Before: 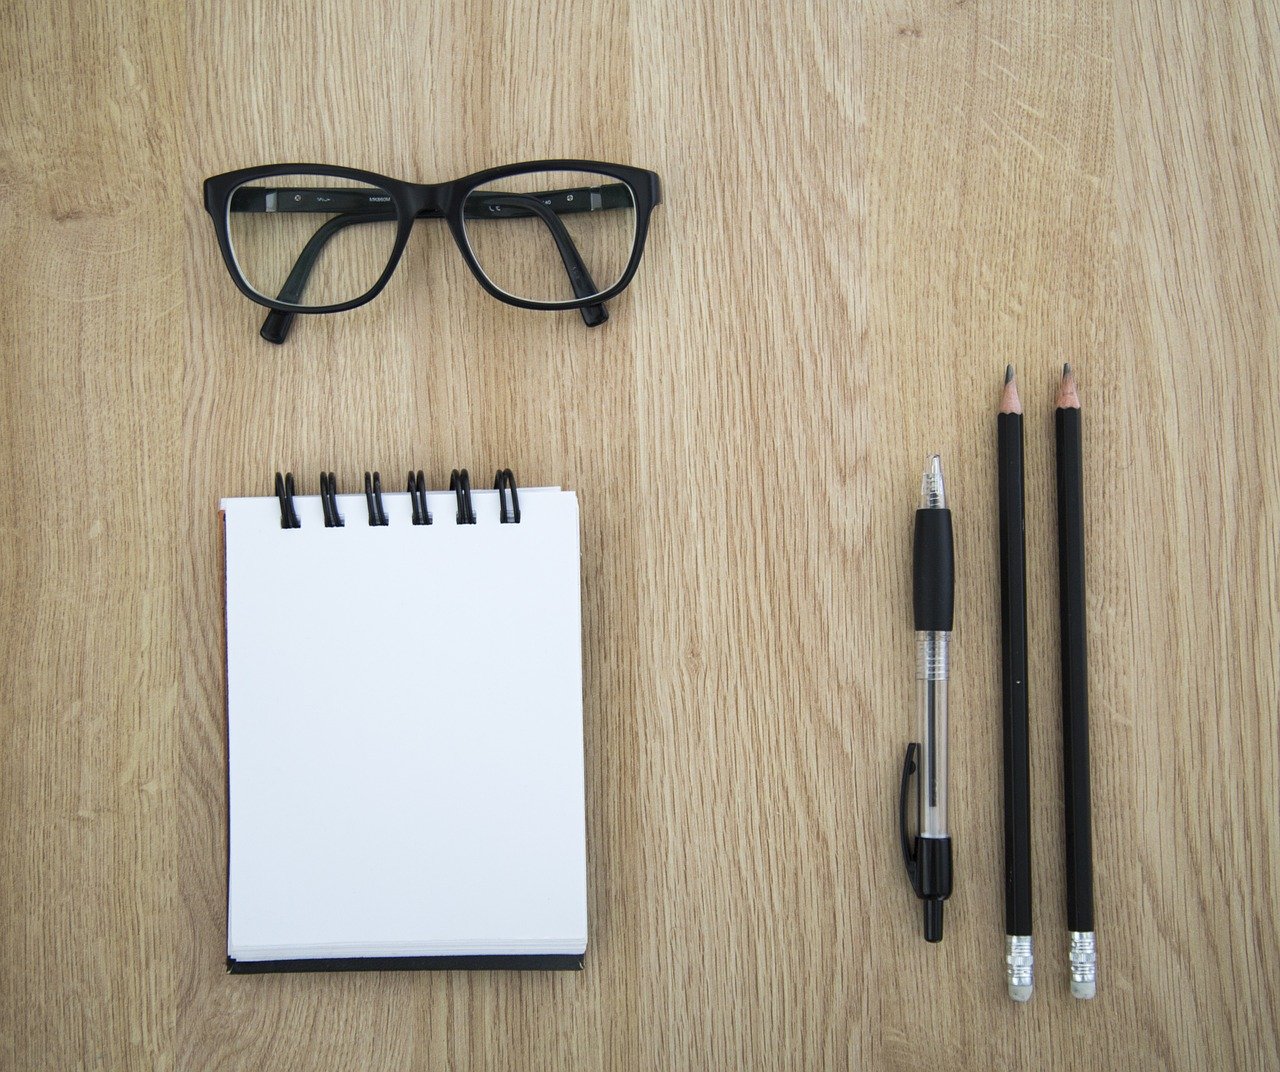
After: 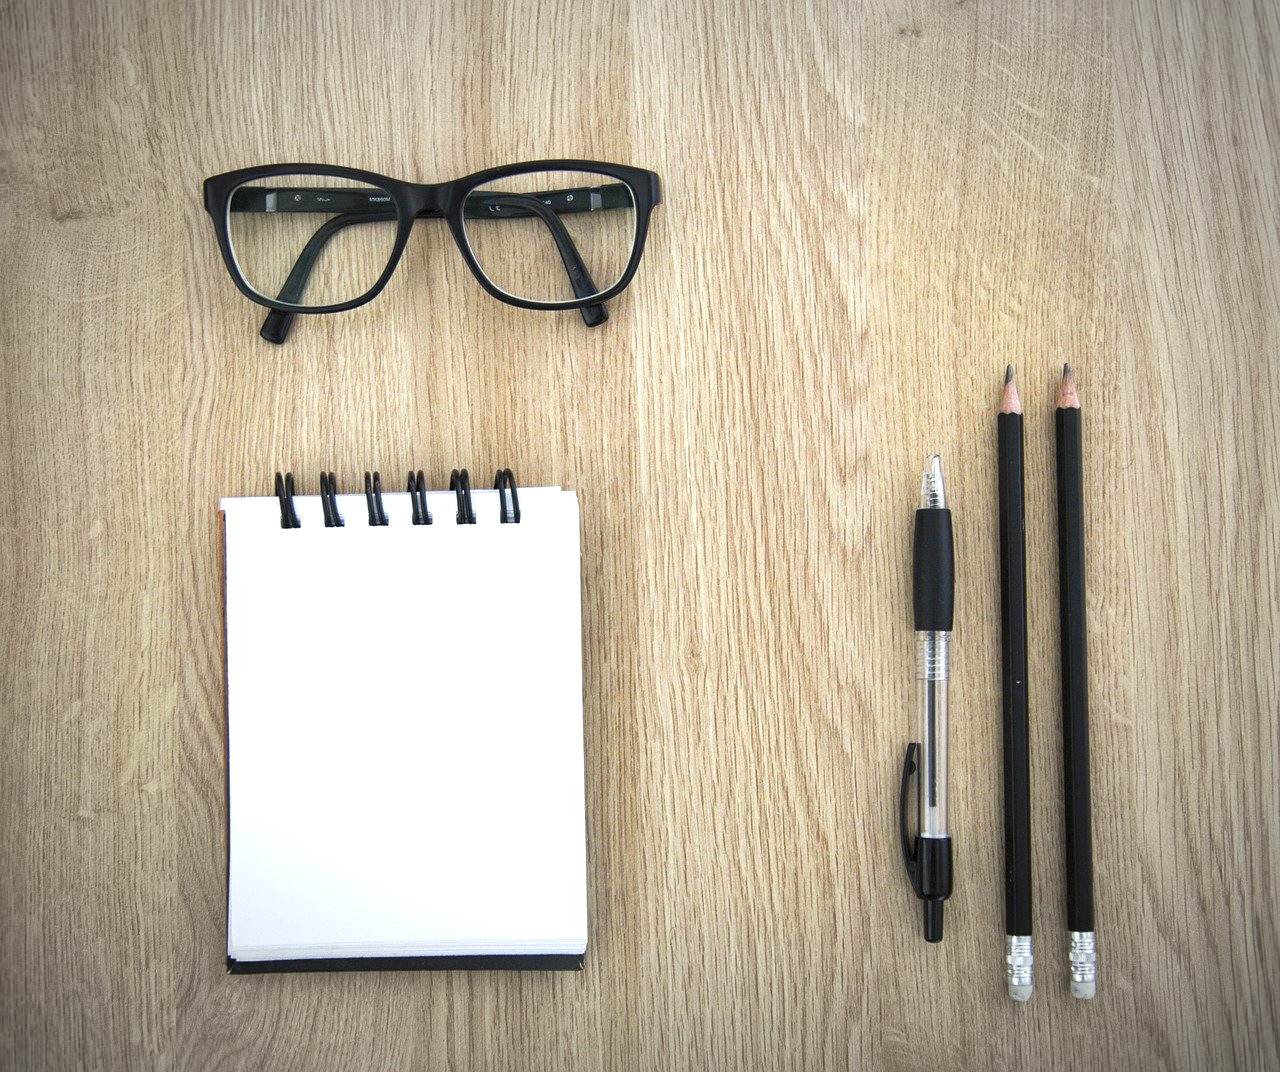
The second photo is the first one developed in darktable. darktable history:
exposure: black level correction 0, exposure 0.5 EV, compensate exposure bias true, compensate highlight preservation false
local contrast: mode bilateral grid, contrast 20, coarseness 50, detail 119%, midtone range 0.2
vignetting: fall-off start 67.43%, fall-off radius 68.49%, automatic ratio true, unbound false
